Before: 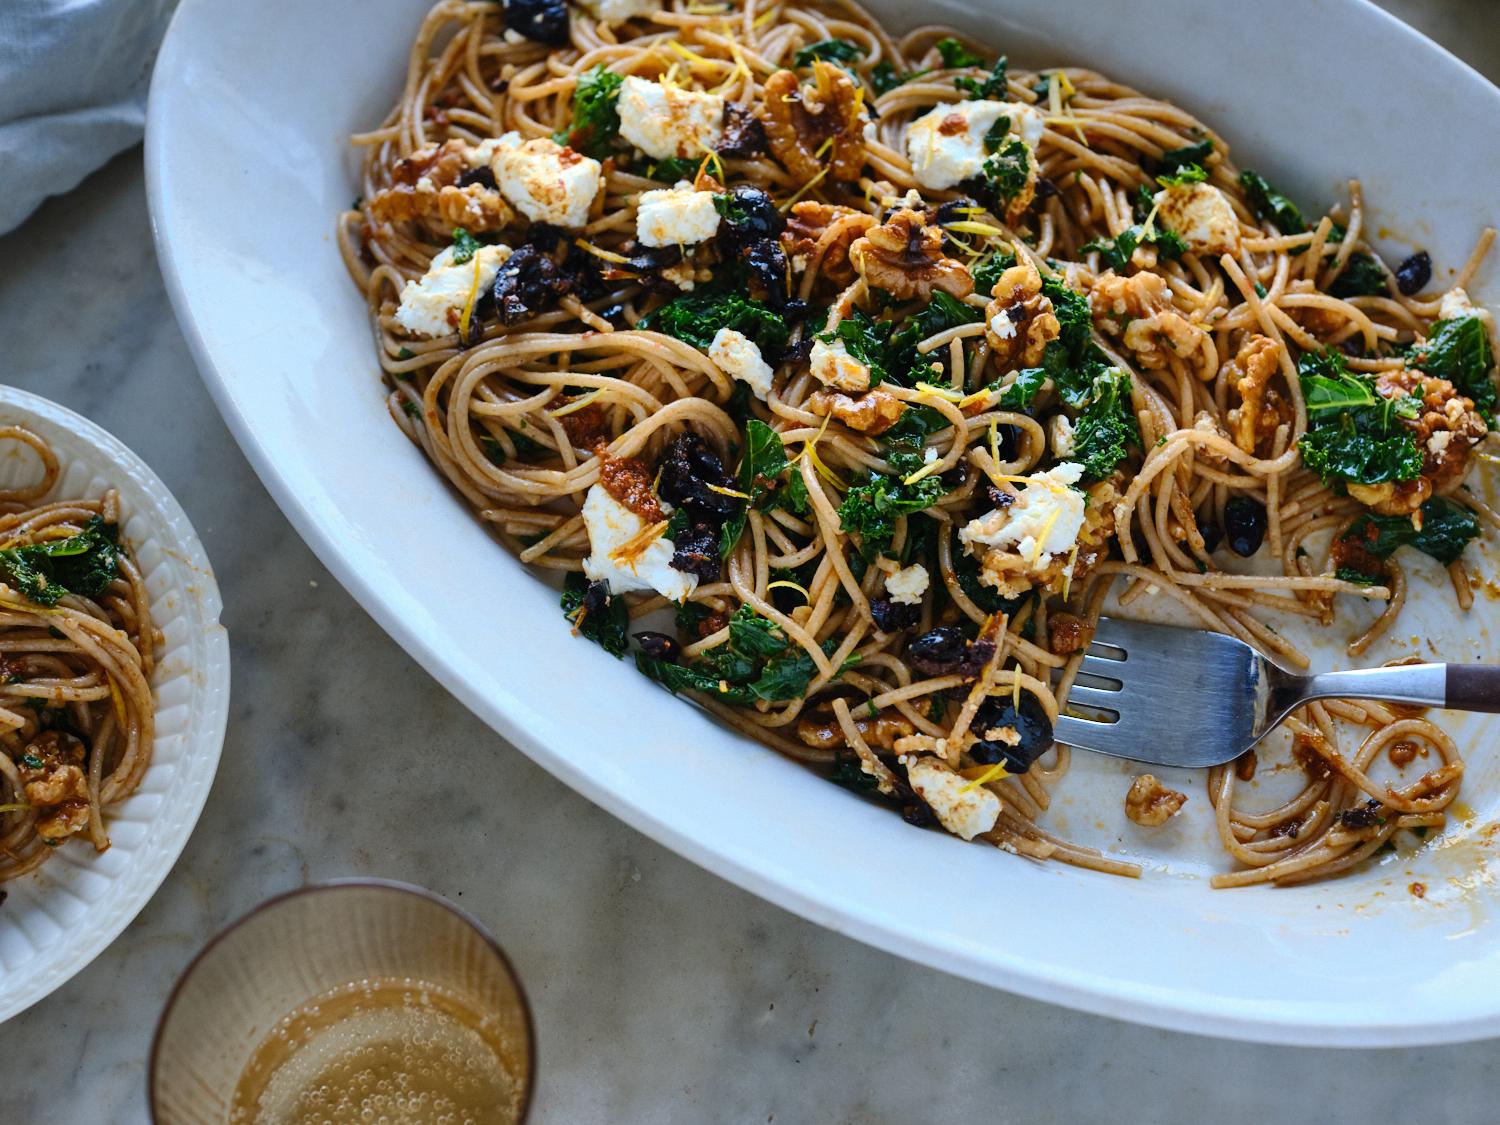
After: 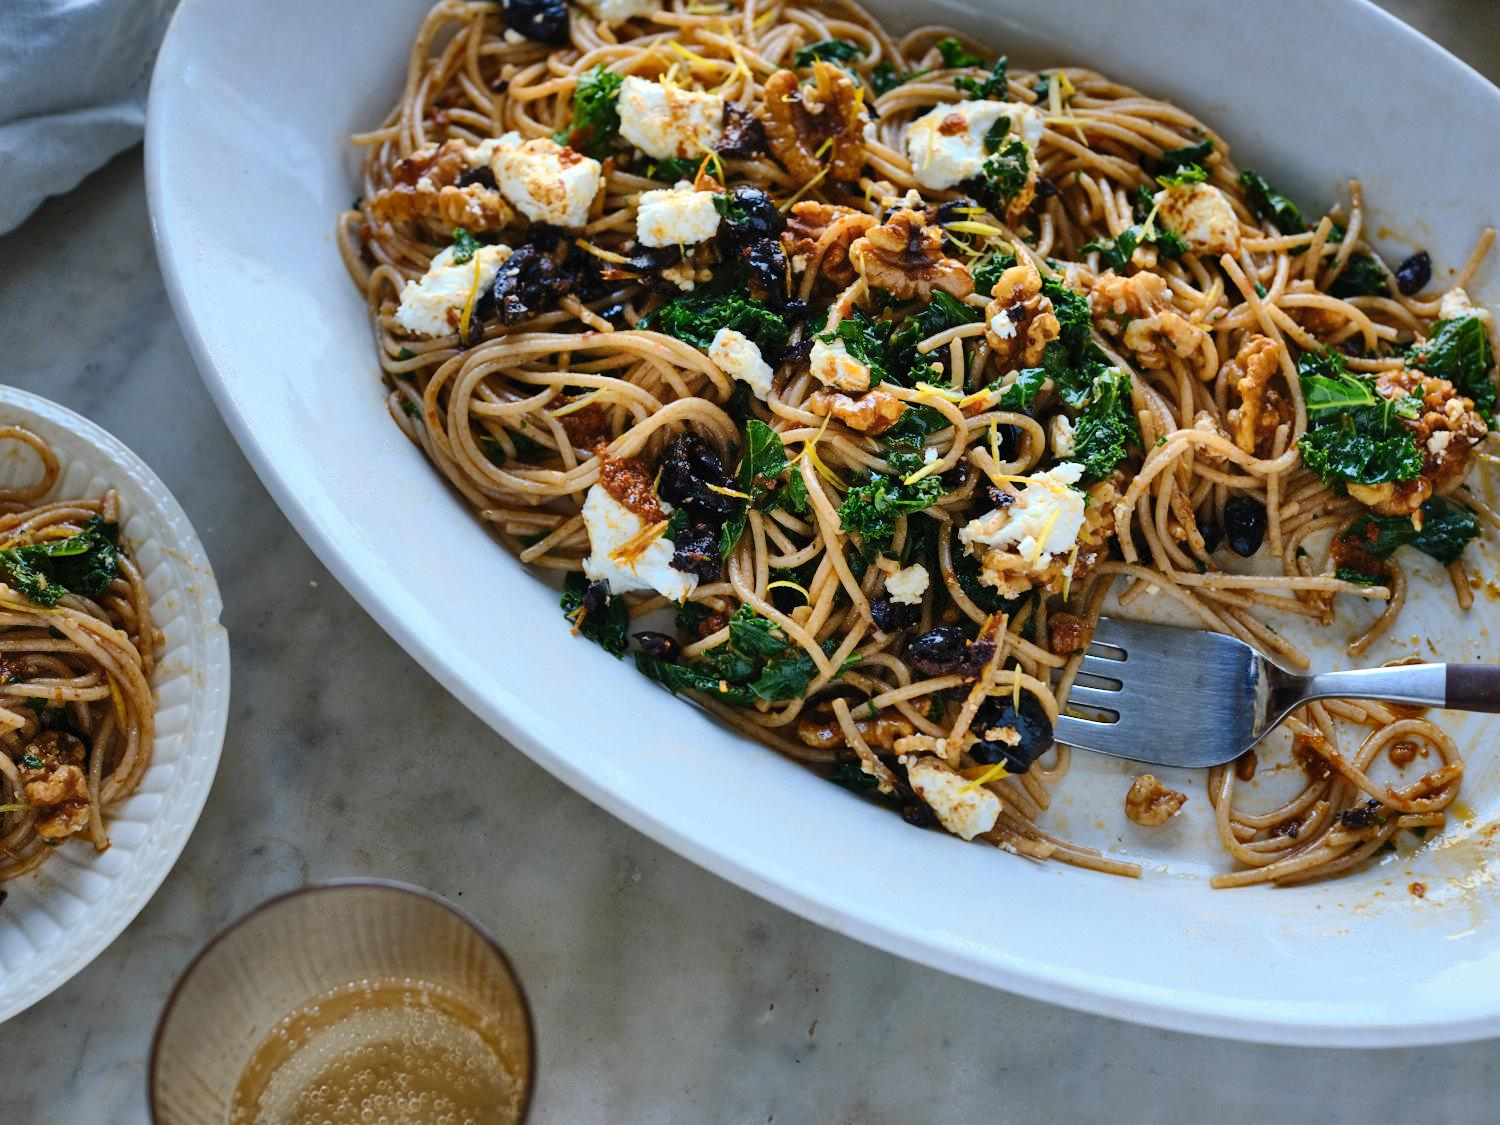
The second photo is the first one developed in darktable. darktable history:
shadows and highlights: shadows 73.43, highlights -23.93, soften with gaussian
